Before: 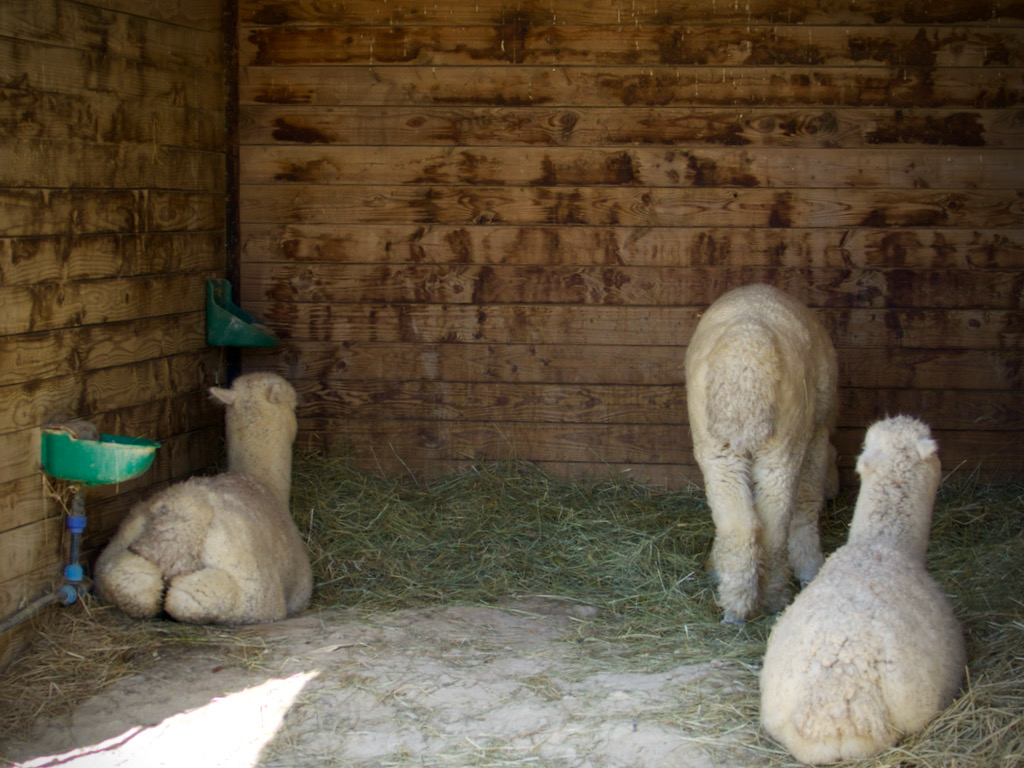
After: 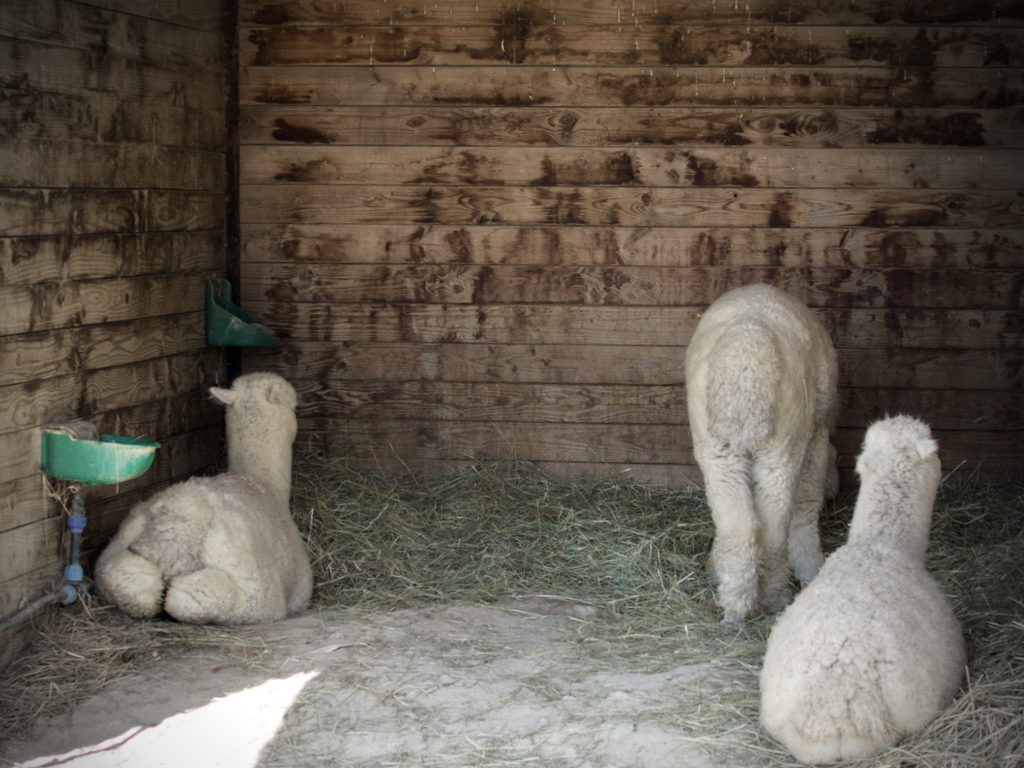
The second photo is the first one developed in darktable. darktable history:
tone equalizer: -8 EV 0.001 EV, -7 EV -0.004 EV, -6 EV 0.009 EV, -5 EV 0.032 EV, -4 EV 0.276 EV, -3 EV 0.644 EV, -2 EV 0.584 EV, -1 EV 0.187 EV, +0 EV 0.024 EV
color zones: curves: ch0 [(0, 0.559) (0.153, 0.551) (0.229, 0.5) (0.429, 0.5) (0.571, 0.5) (0.714, 0.5) (0.857, 0.5) (1, 0.559)]; ch1 [(0, 0.417) (0.112, 0.336) (0.213, 0.26) (0.429, 0.34) (0.571, 0.35) (0.683, 0.331) (0.857, 0.344) (1, 0.417)]
vignetting: on, module defaults
